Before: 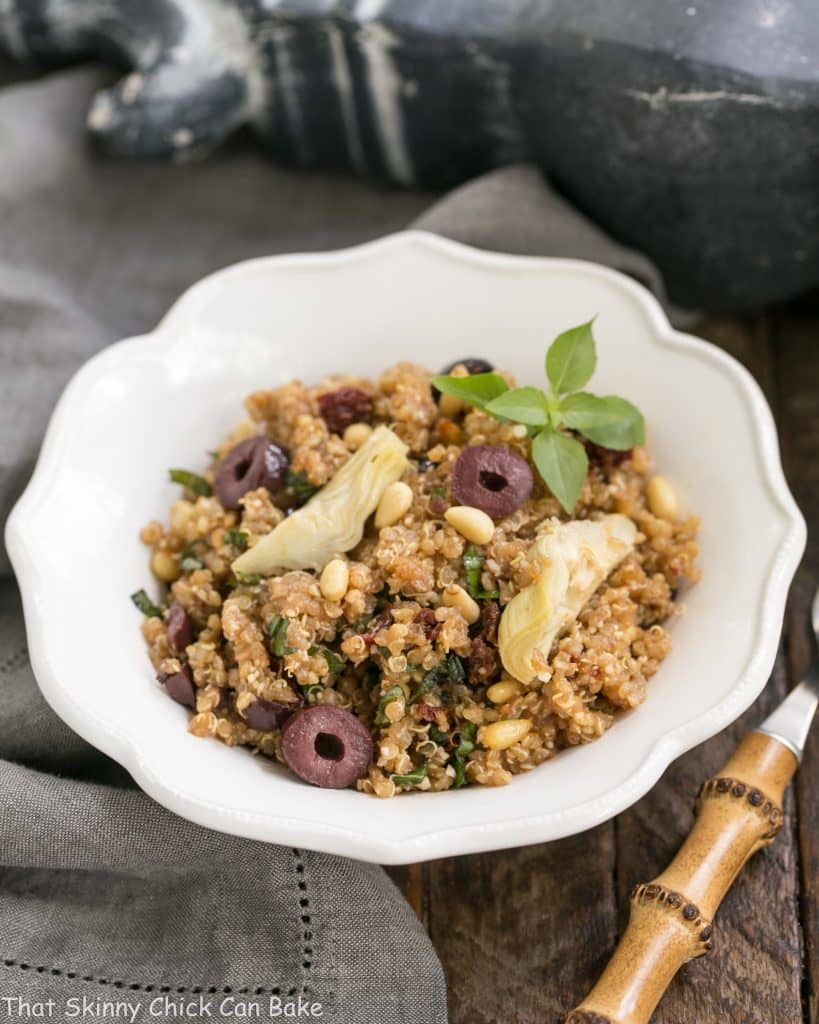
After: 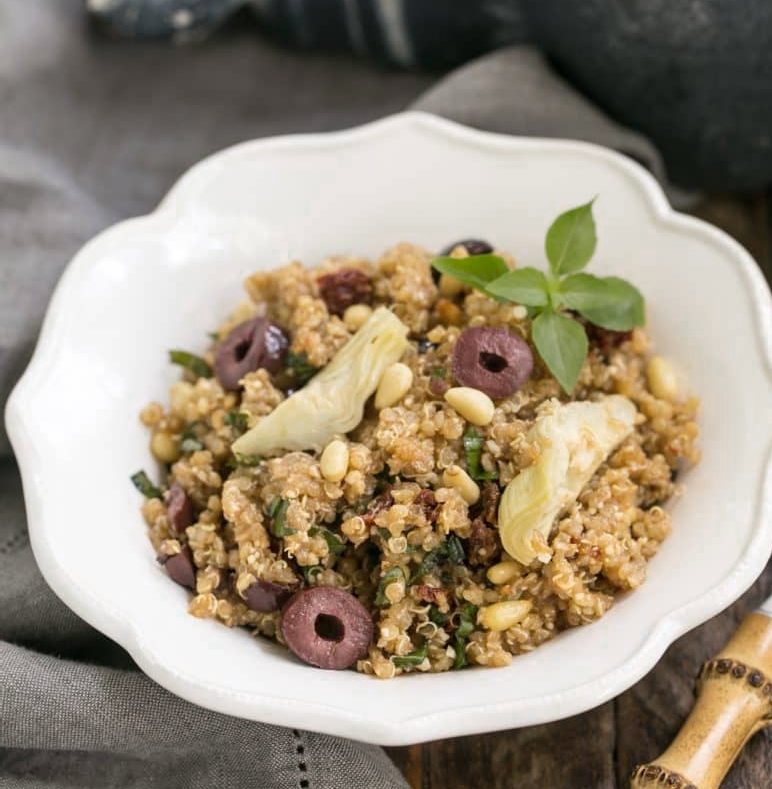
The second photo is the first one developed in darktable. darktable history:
color zones: curves: ch0 [(0, 0.558) (0.143, 0.548) (0.286, 0.447) (0.429, 0.259) (0.571, 0.5) (0.714, 0.5) (0.857, 0.593) (1, 0.558)]; ch1 [(0, 0.543) (0.01, 0.544) (0.12, 0.492) (0.248, 0.458) (0.5, 0.534) (0.748, 0.5) (0.99, 0.469) (1, 0.543)]; ch2 [(0, 0.507) (0.143, 0.522) (0.286, 0.505) (0.429, 0.5) (0.571, 0.5) (0.714, 0.5) (0.857, 0.5) (1, 0.507)]
crop and rotate: angle 0.03°, top 11.643%, right 5.651%, bottom 11.189%
